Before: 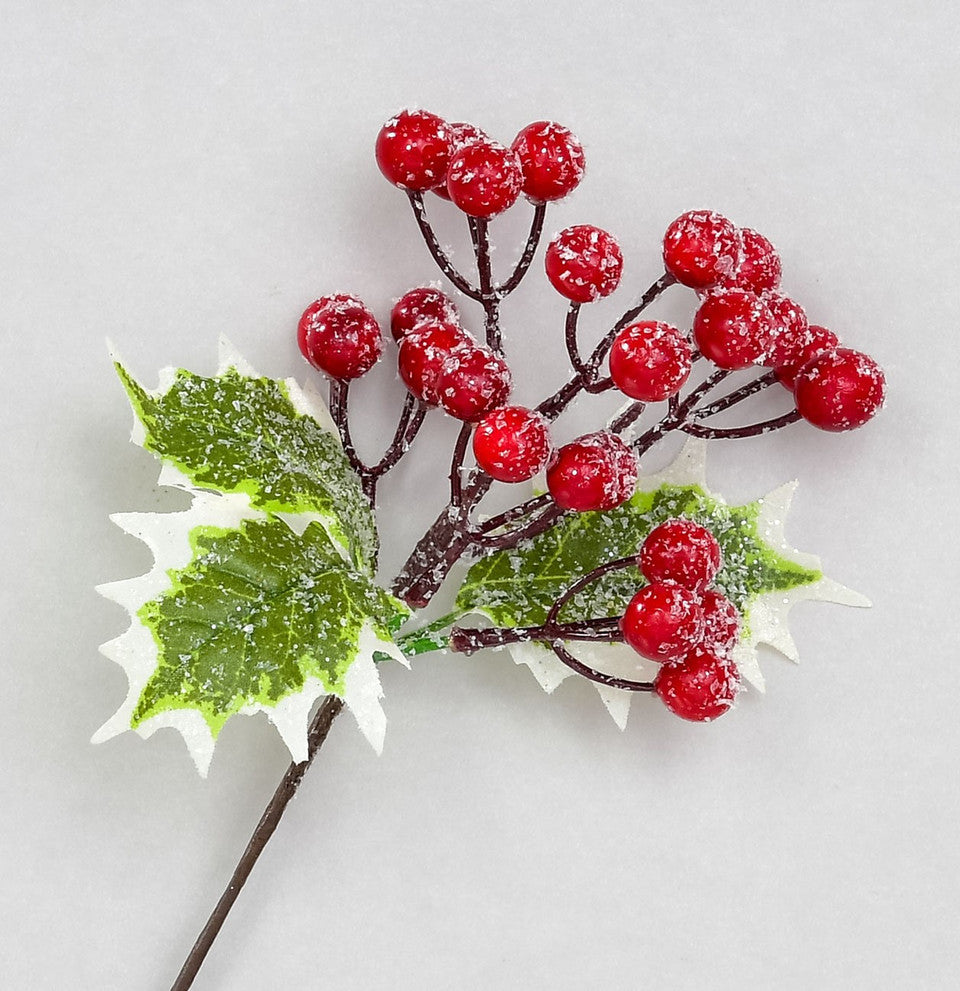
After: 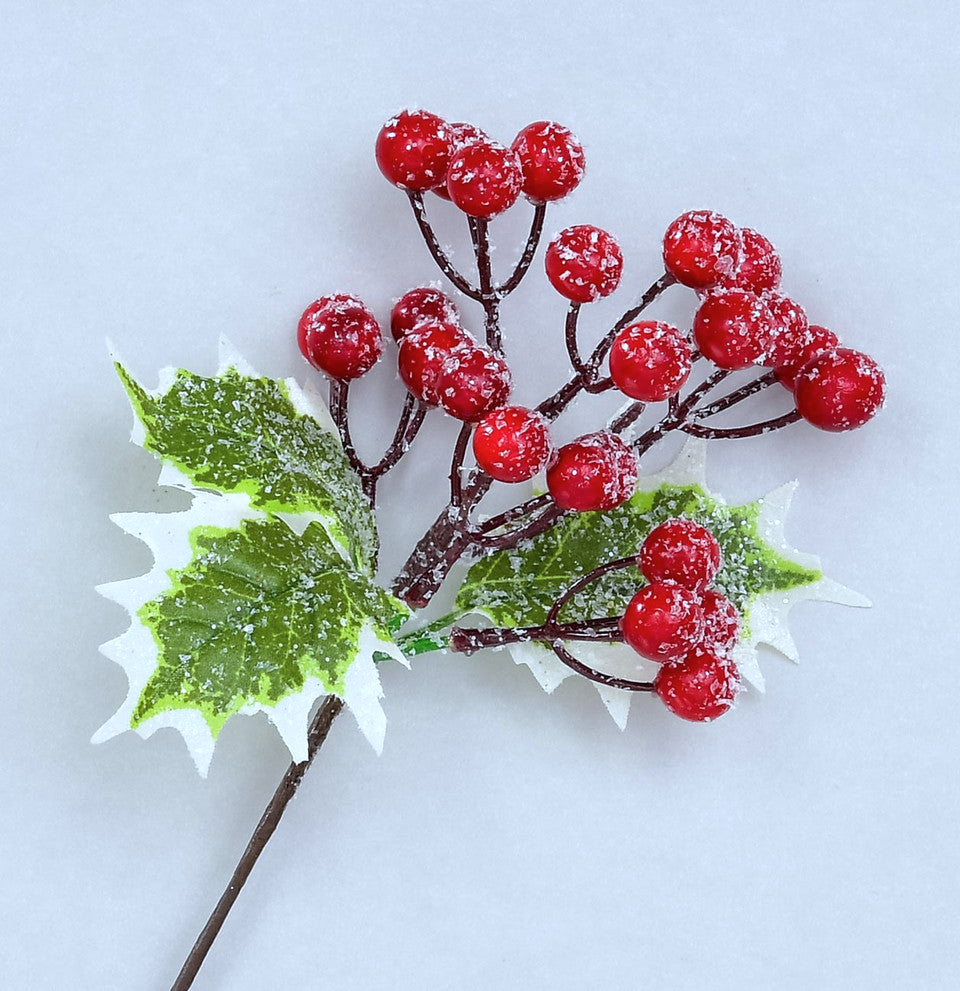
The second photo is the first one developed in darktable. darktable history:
color calibration: x 0.37, y 0.377, temperature 4289.93 K
tone equalizer: on, module defaults
